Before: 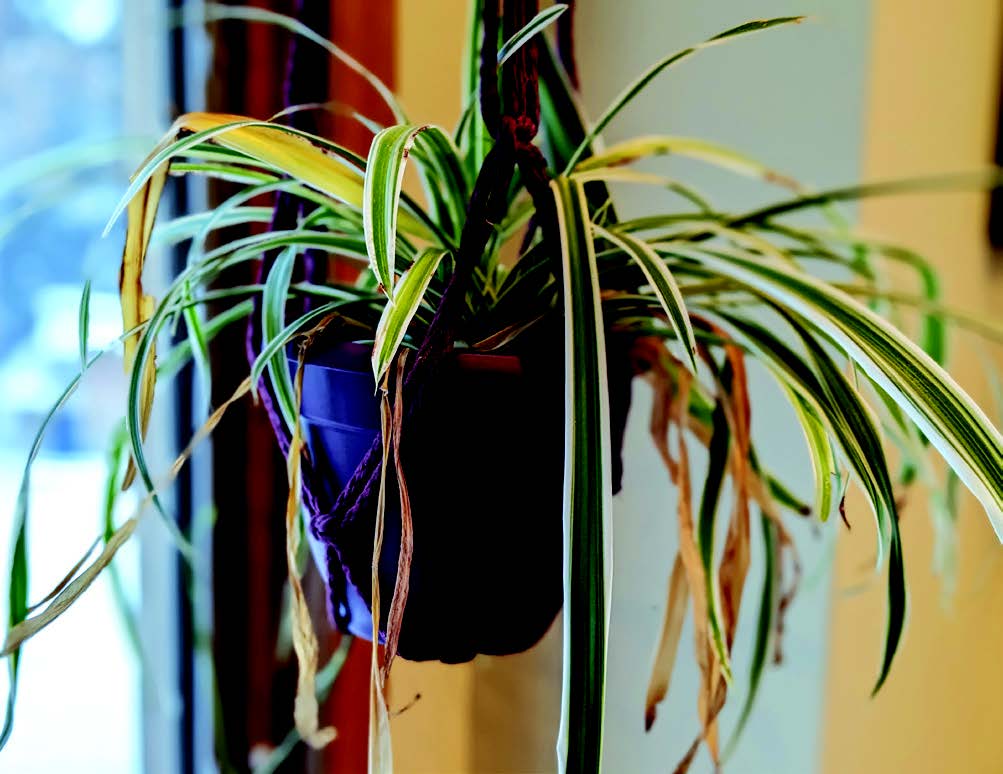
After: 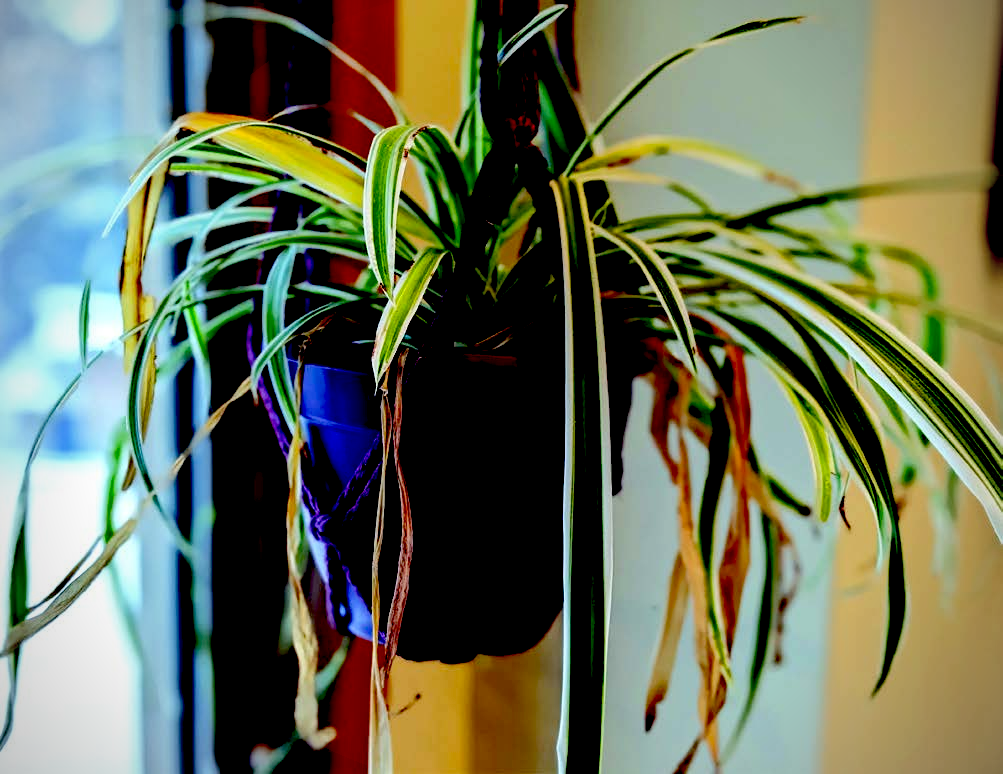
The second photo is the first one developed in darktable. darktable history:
vignetting: unbound false
exposure: black level correction 0.047, exposure 0.013 EV, compensate highlight preservation false
